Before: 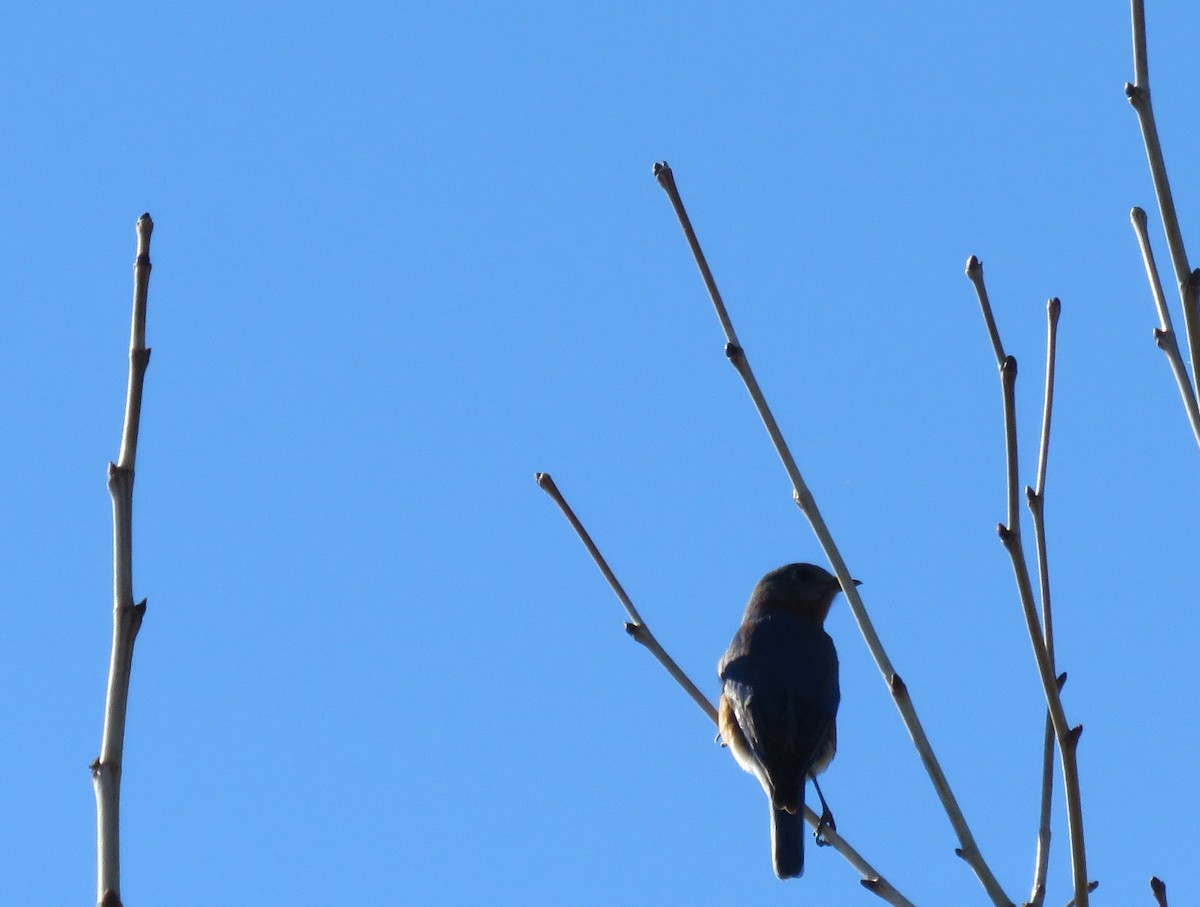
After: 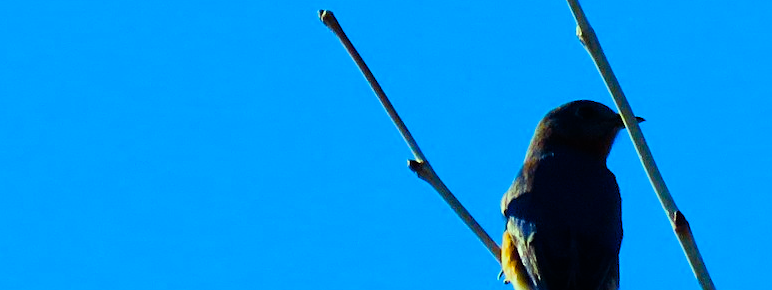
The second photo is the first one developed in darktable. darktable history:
sharpen: on, module defaults
color balance rgb: linear chroma grading › global chroma 9%, perceptual saturation grading › global saturation 36%, perceptual saturation grading › shadows 35%, perceptual brilliance grading › global brilliance 15%, perceptual brilliance grading › shadows -35%, global vibrance 15%
tone equalizer: on, module defaults
crop: left 18.091%, top 51.13%, right 17.525%, bottom 16.85%
filmic rgb: black relative exposure -7.65 EV, white relative exposure 4.56 EV, hardness 3.61
color correction: highlights a* -10.77, highlights b* 9.8, saturation 1.72
